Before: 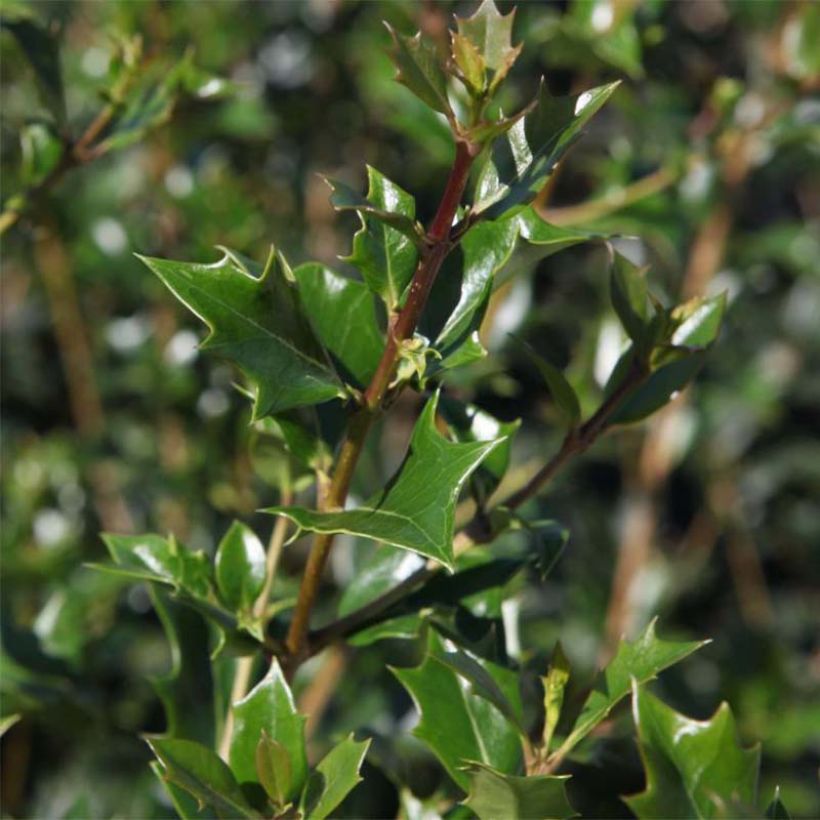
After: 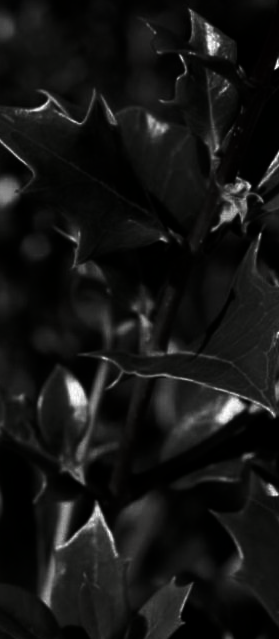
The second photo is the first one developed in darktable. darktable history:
crop and rotate: left 21.792%, top 19.028%, right 44.088%, bottom 2.995%
contrast brightness saturation: contrast 0.017, brightness -0.996, saturation -0.98
